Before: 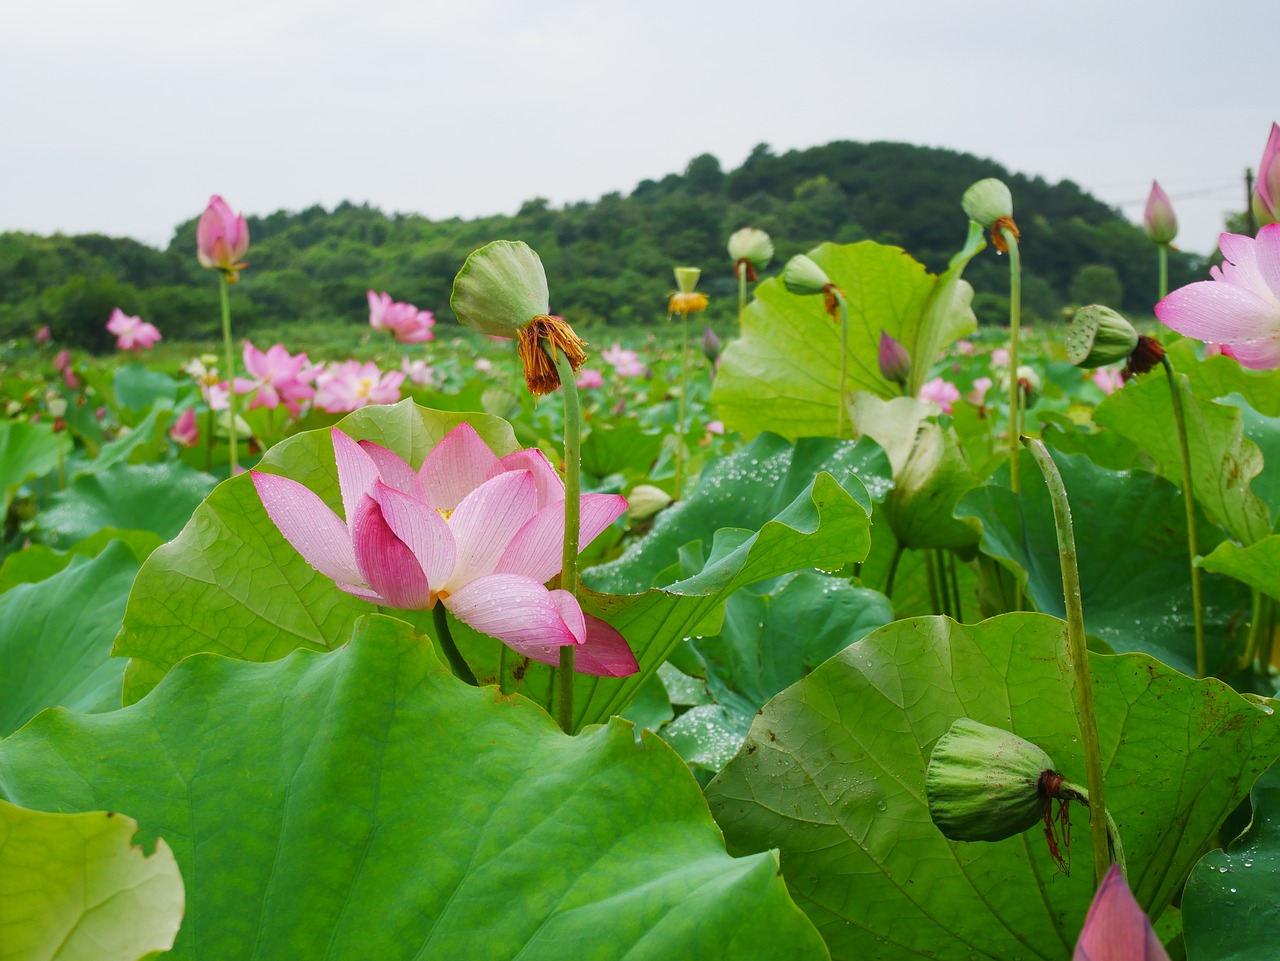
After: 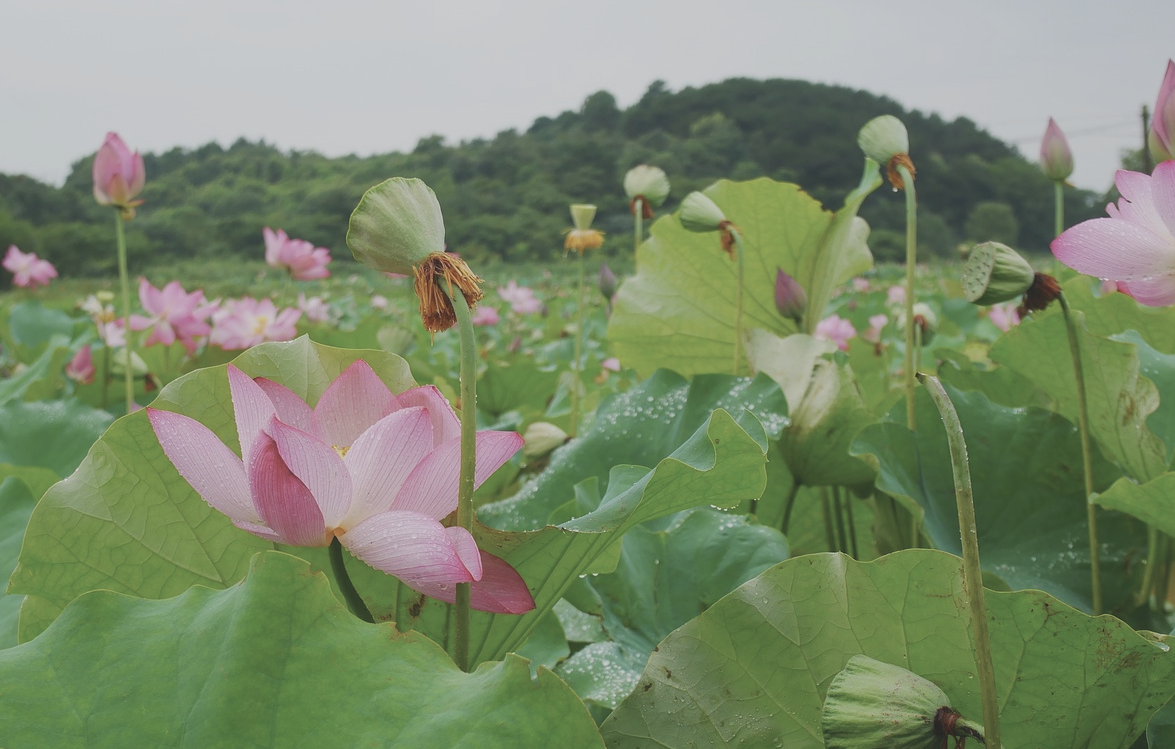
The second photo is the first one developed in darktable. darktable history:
crop: left 8.187%, top 6.613%, bottom 15.351%
contrast brightness saturation: contrast -0.264, saturation -0.45
